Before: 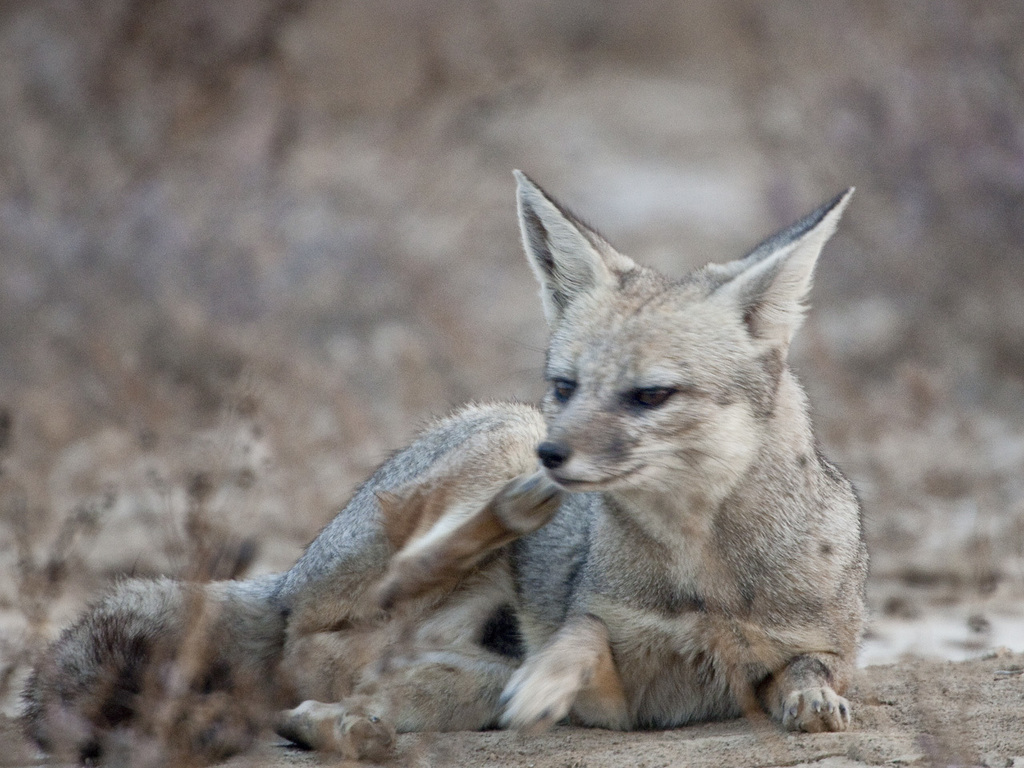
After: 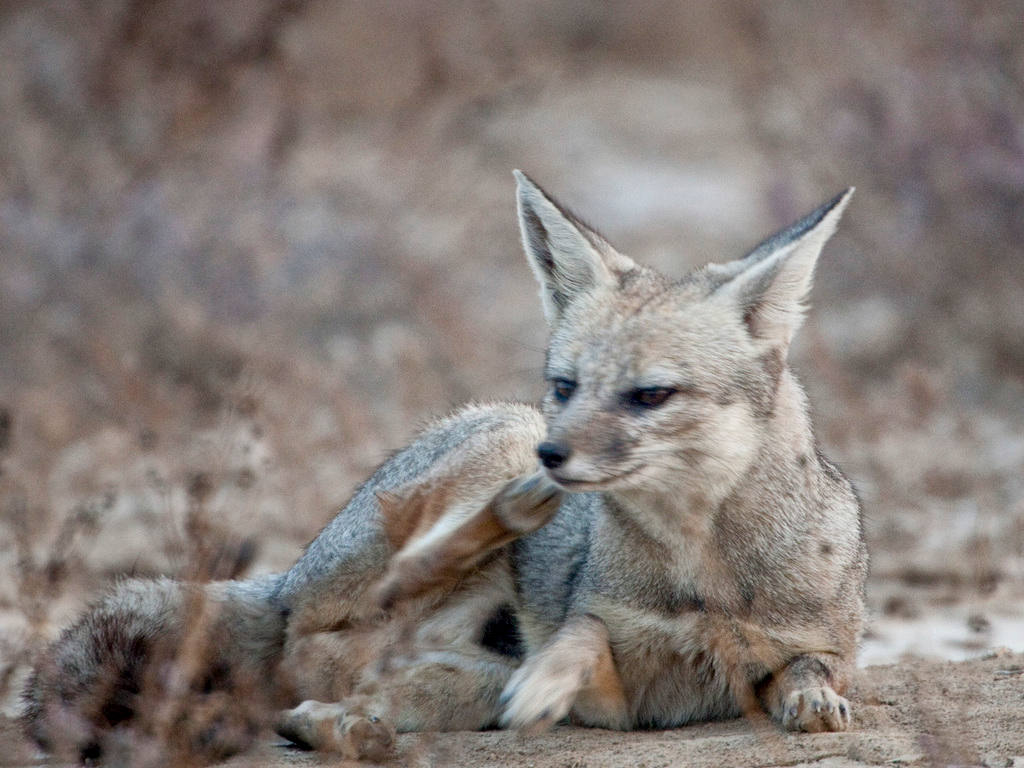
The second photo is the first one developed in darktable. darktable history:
local contrast: highlights 103%, shadows 102%, detail 120%, midtone range 0.2
color balance rgb: linear chroma grading › global chroma 8.911%, perceptual saturation grading › global saturation -1.995%, perceptual saturation grading › highlights -8.144%, perceptual saturation grading › mid-tones 7.92%, perceptual saturation grading › shadows 3.468%, global vibrance 3.234%
